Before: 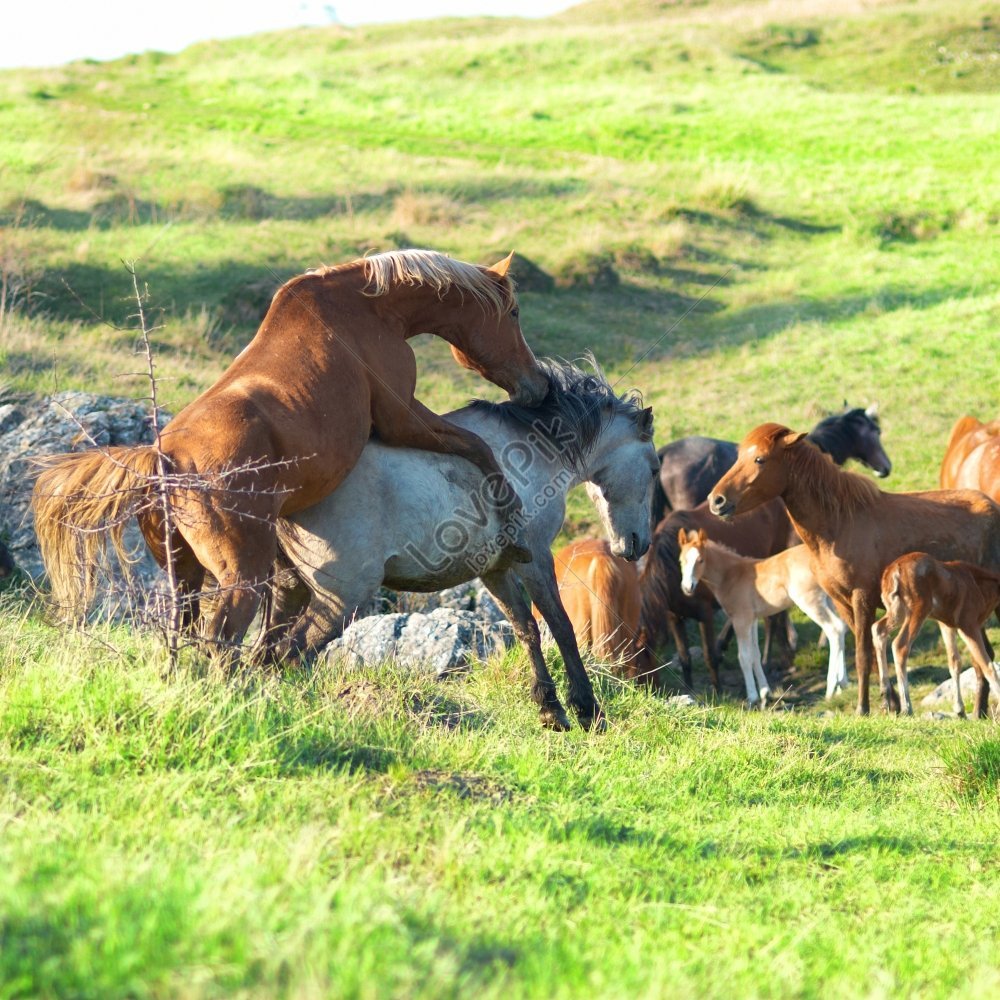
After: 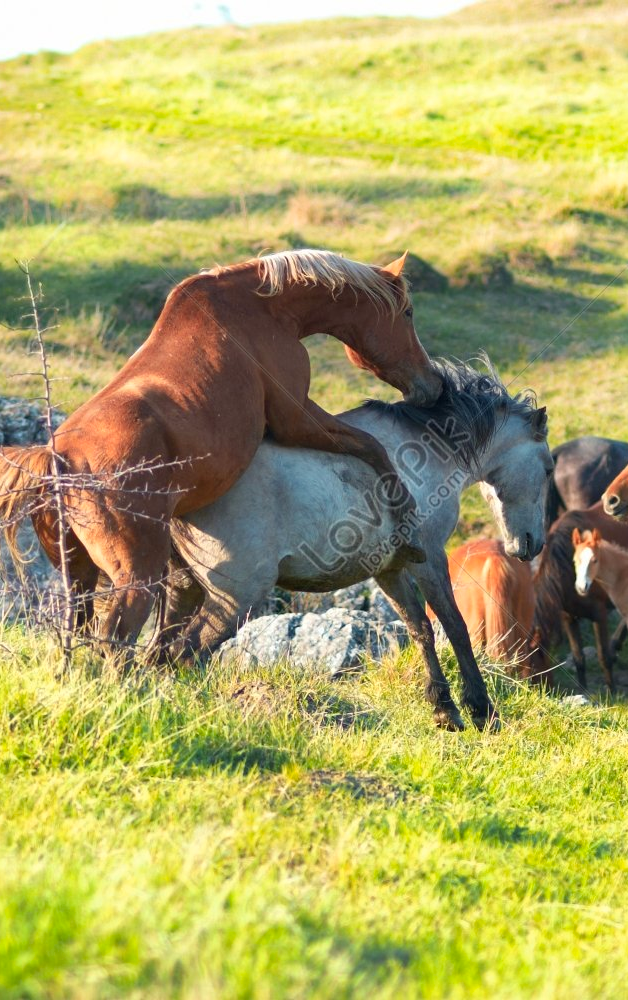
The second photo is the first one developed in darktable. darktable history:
crop: left 10.644%, right 26.528%
color zones: curves: ch1 [(0.239, 0.552) (0.75, 0.5)]; ch2 [(0.25, 0.462) (0.749, 0.457)], mix 25.94%
